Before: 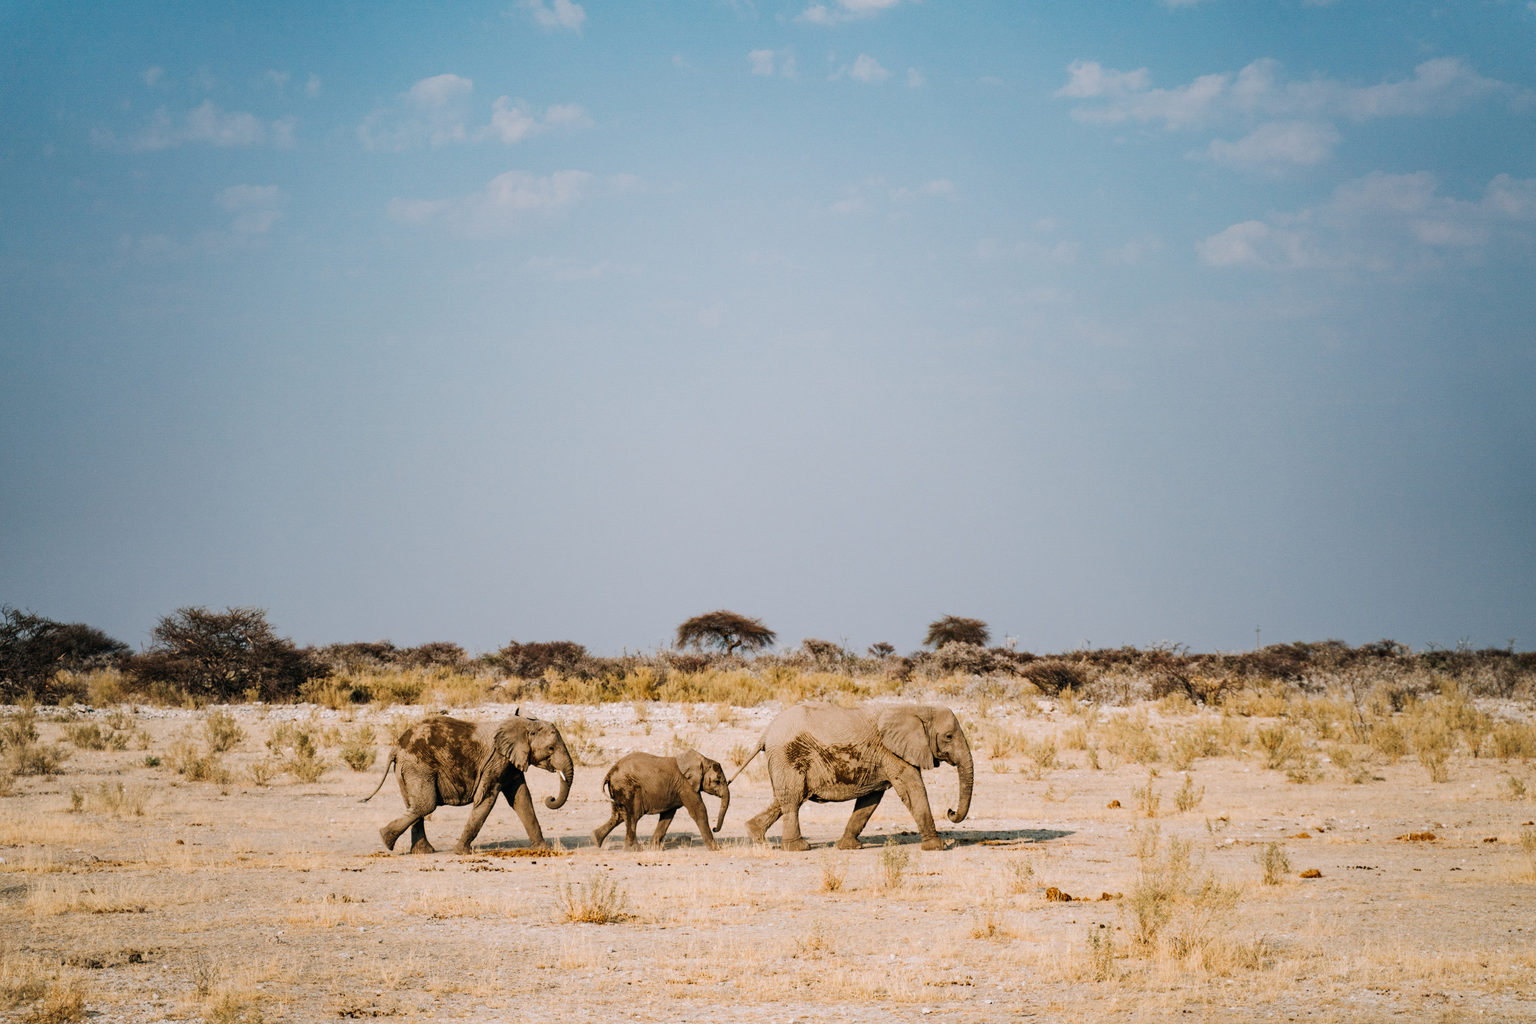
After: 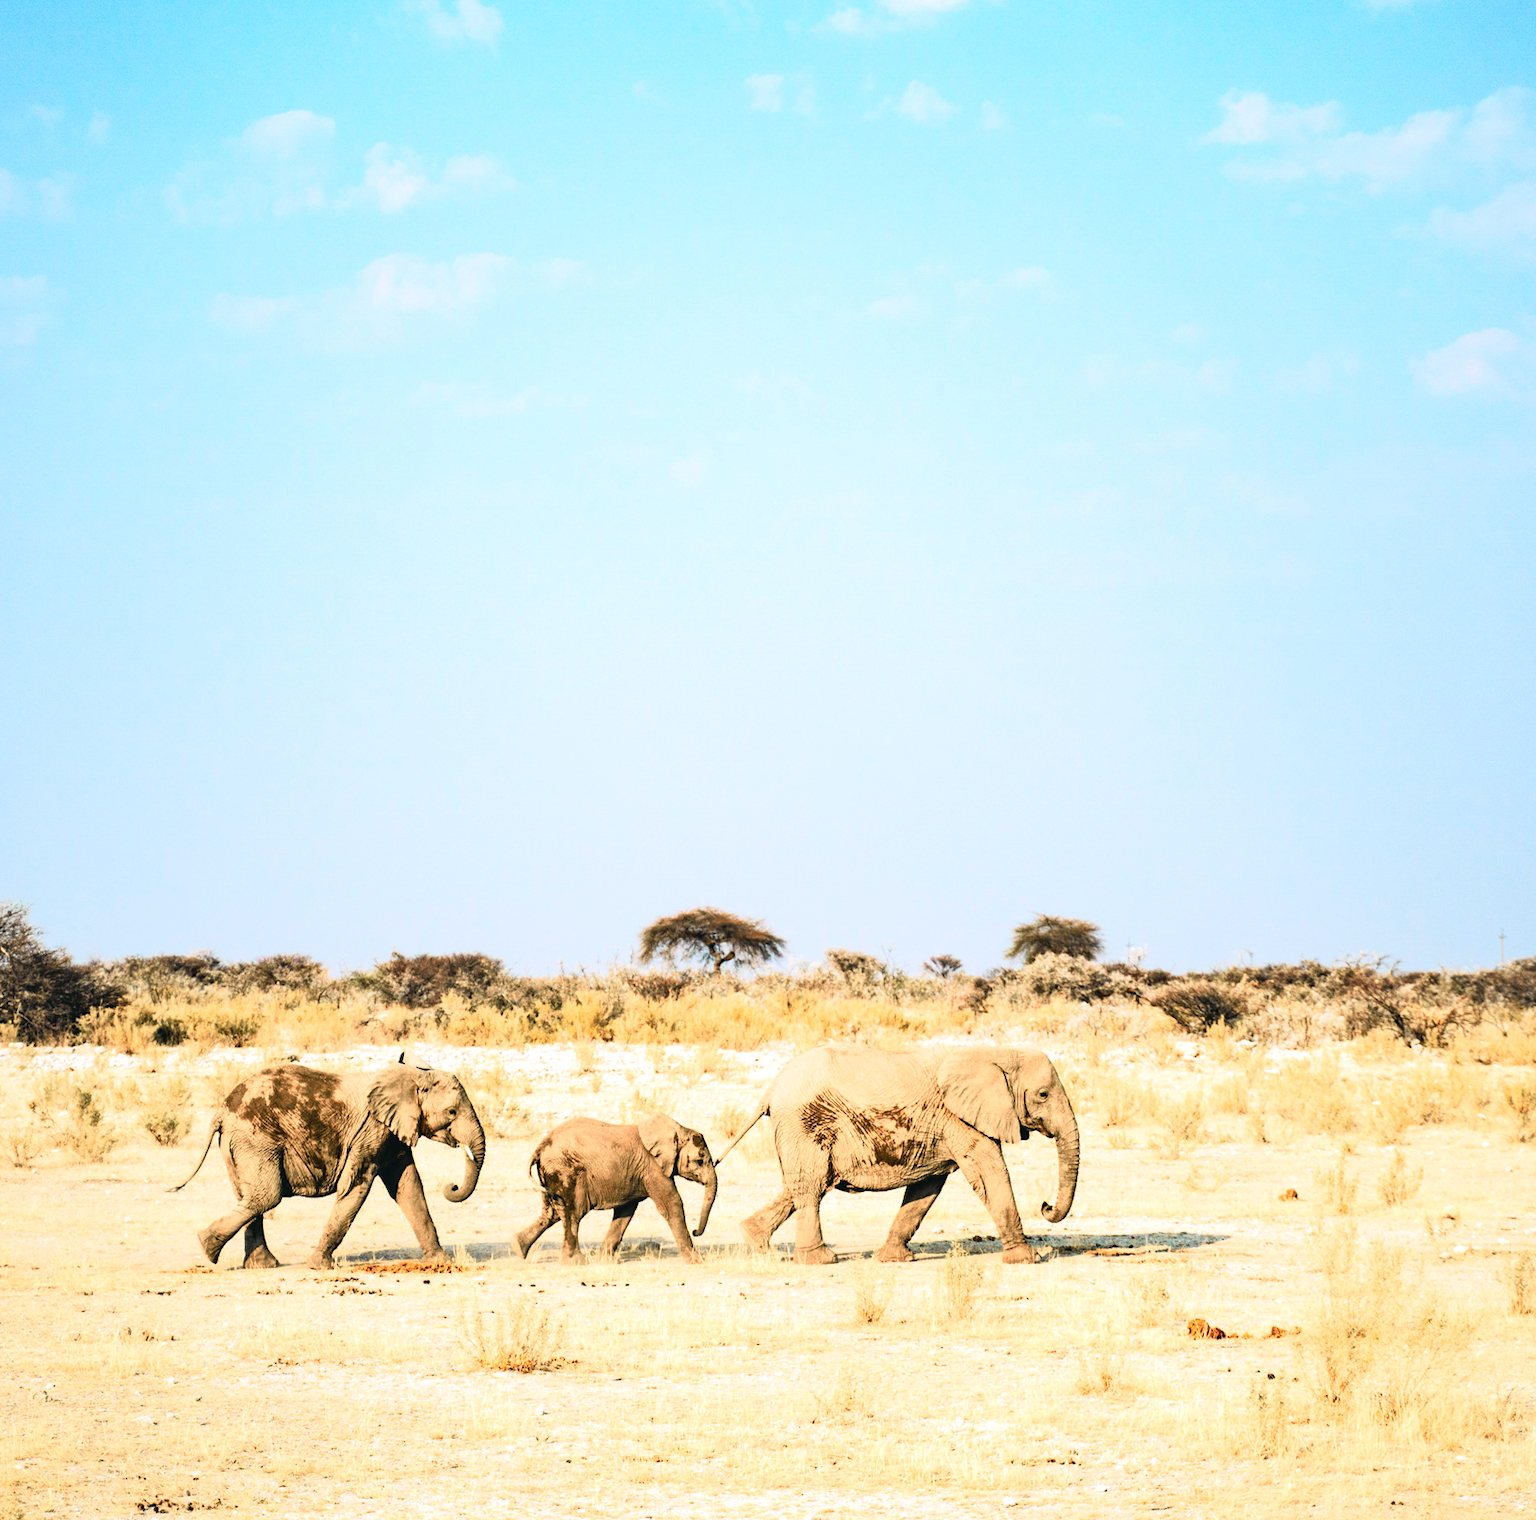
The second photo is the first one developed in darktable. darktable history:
crop and rotate: left 16.082%, right 16.577%
exposure: black level correction 0, exposure 1.105 EV, compensate highlight preservation false
tone curve: curves: ch0 [(0, 0.022) (0.114, 0.096) (0.282, 0.299) (0.456, 0.51) (0.613, 0.693) (0.786, 0.843) (0.999, 0.949)]; ch1 [(0, 0) (0.384, 0.365) (0.463, 0.447) (0.486, 0.474) (0.503, 0.5) (0.535, 0.522) (0.555, 0.546) (0.593, 0.599) (0.755, 0.793) (1, 1)]; ch2 [(0, 0) (0.369, 0.375) (0.449, 0.434) (0.501, 0.5) (0.528, 0.517) (0.561, 0.57) (0.612, 0.631) (0.668, 0.659) (1, 1)], color space Lab, independent channels, preserve colors none
